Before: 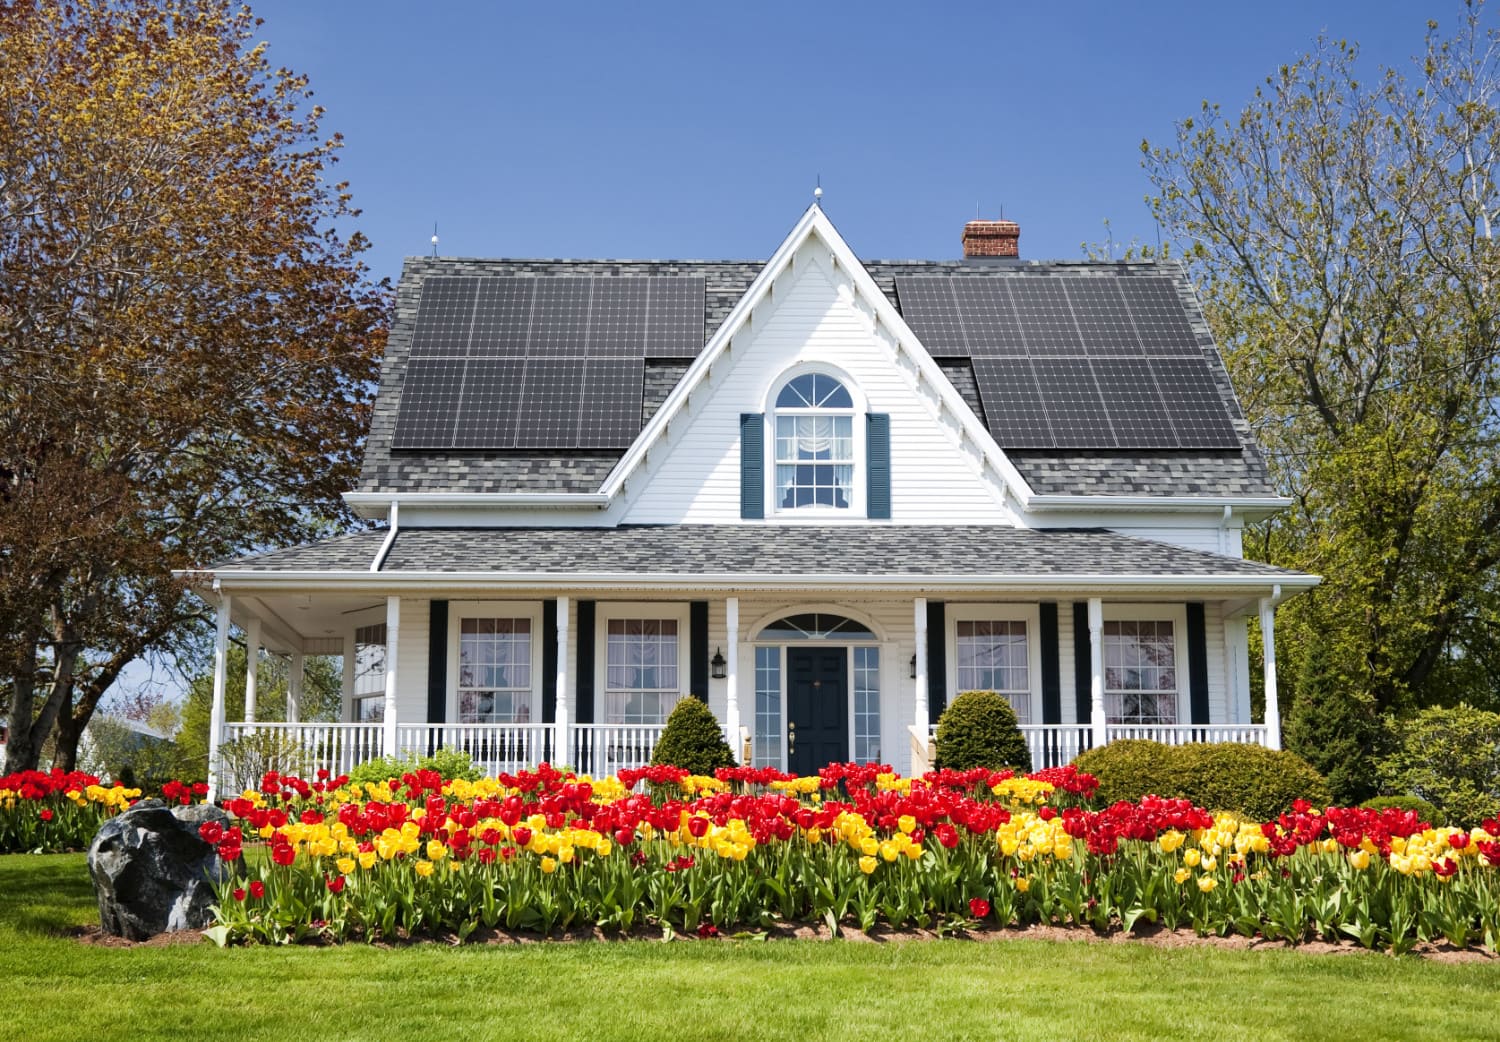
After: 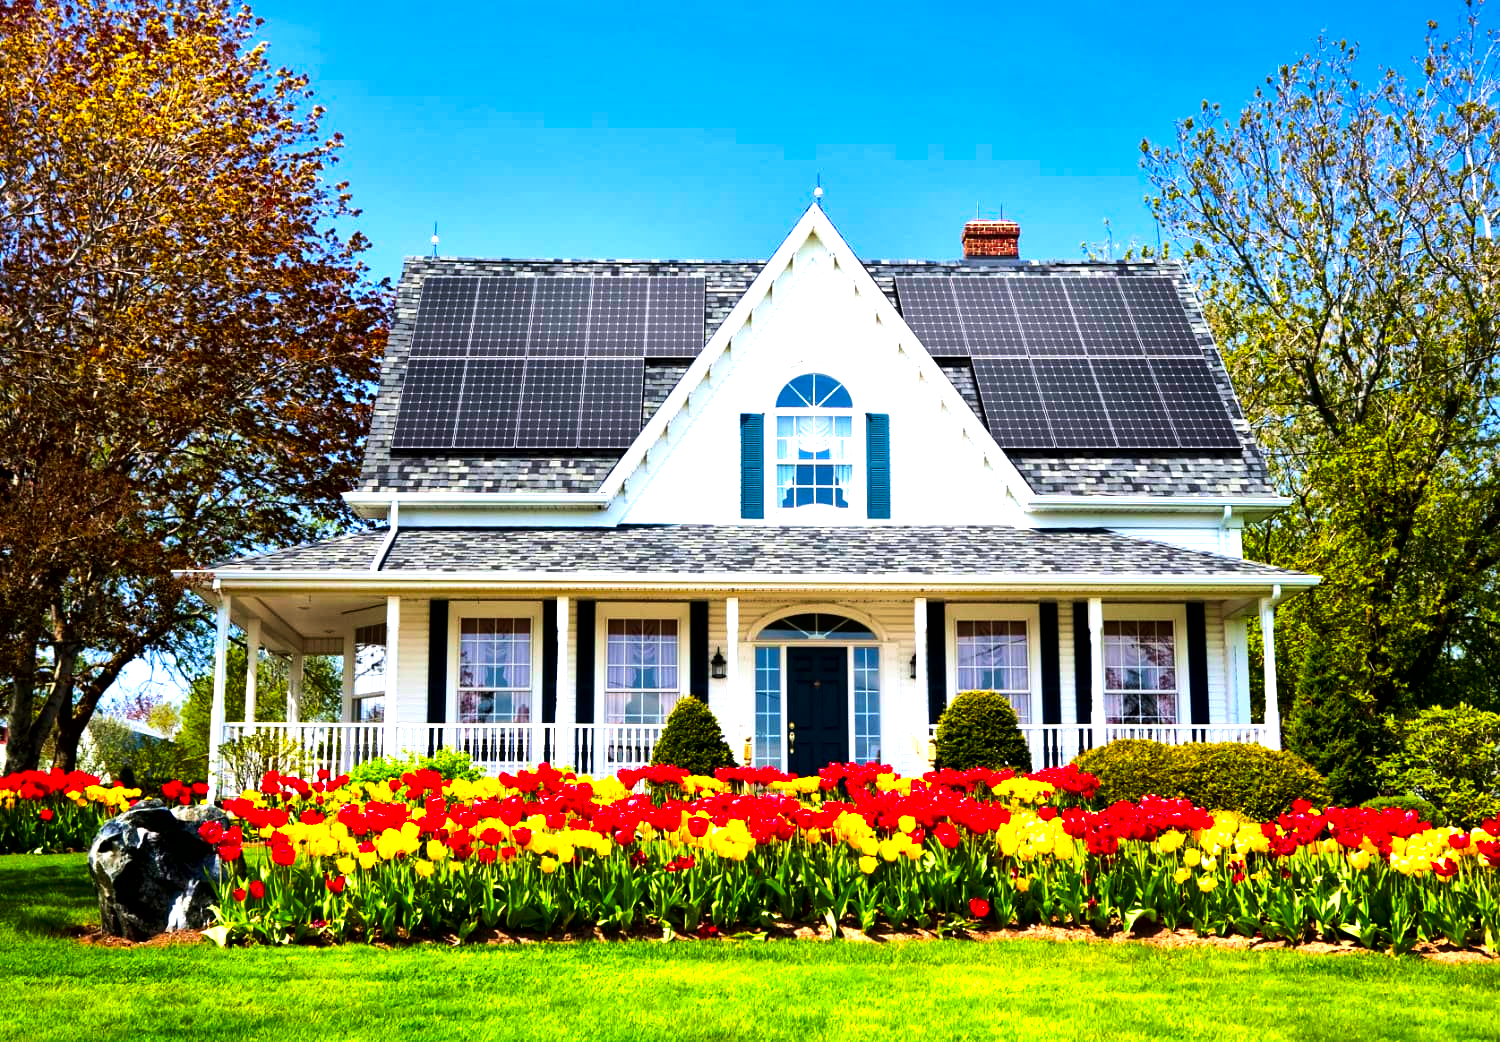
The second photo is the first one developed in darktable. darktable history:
velvia: on, module defaults
local contrast: mode bilateral grid, contrast 25, coarseness 60, detail 151%, midtone range 0.2
tone equalizer: -8 EV -1.08 EV, -7 EV -1.01 EV, -6 EV -0.867 EV, -5 EV -0.578 EV, -3 EV 0.578 EV, -2 EV 0.867 EV, -1 EV 1.01 EV, +0 EV 1.08 EV, edges refinement/feathering 500, mask exposure compensation -1.57 EV, preserve details no
color correction: saturation 2.15
